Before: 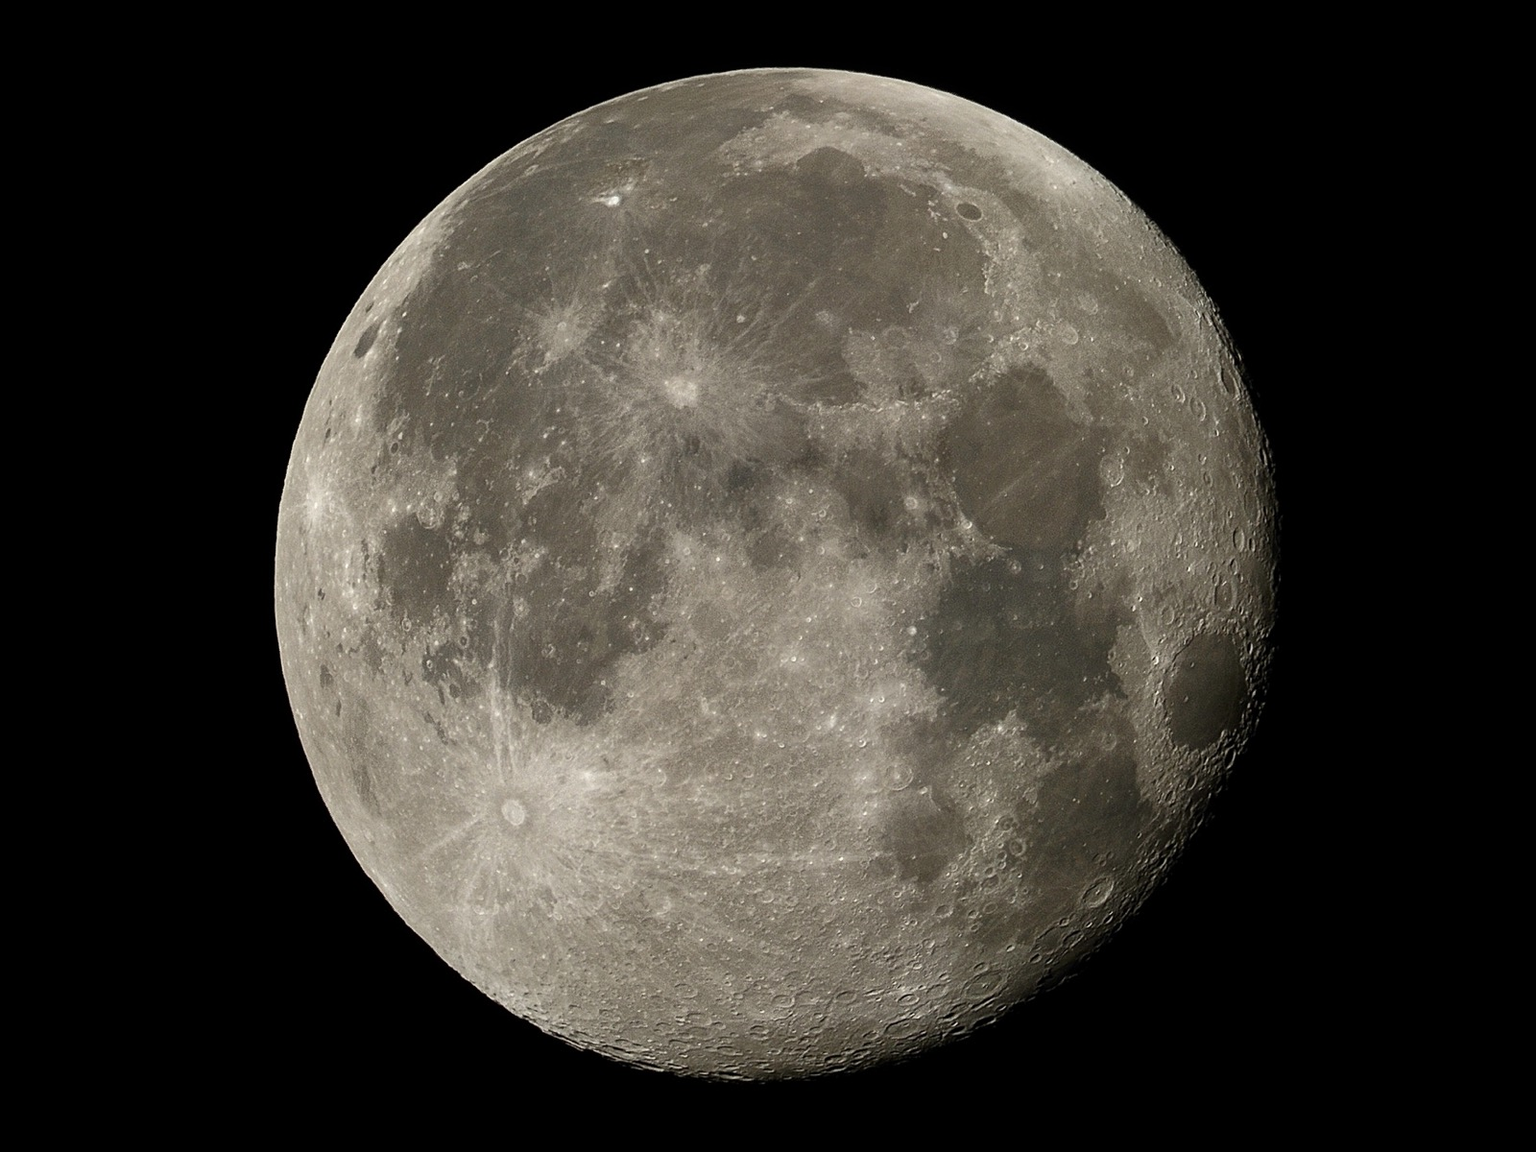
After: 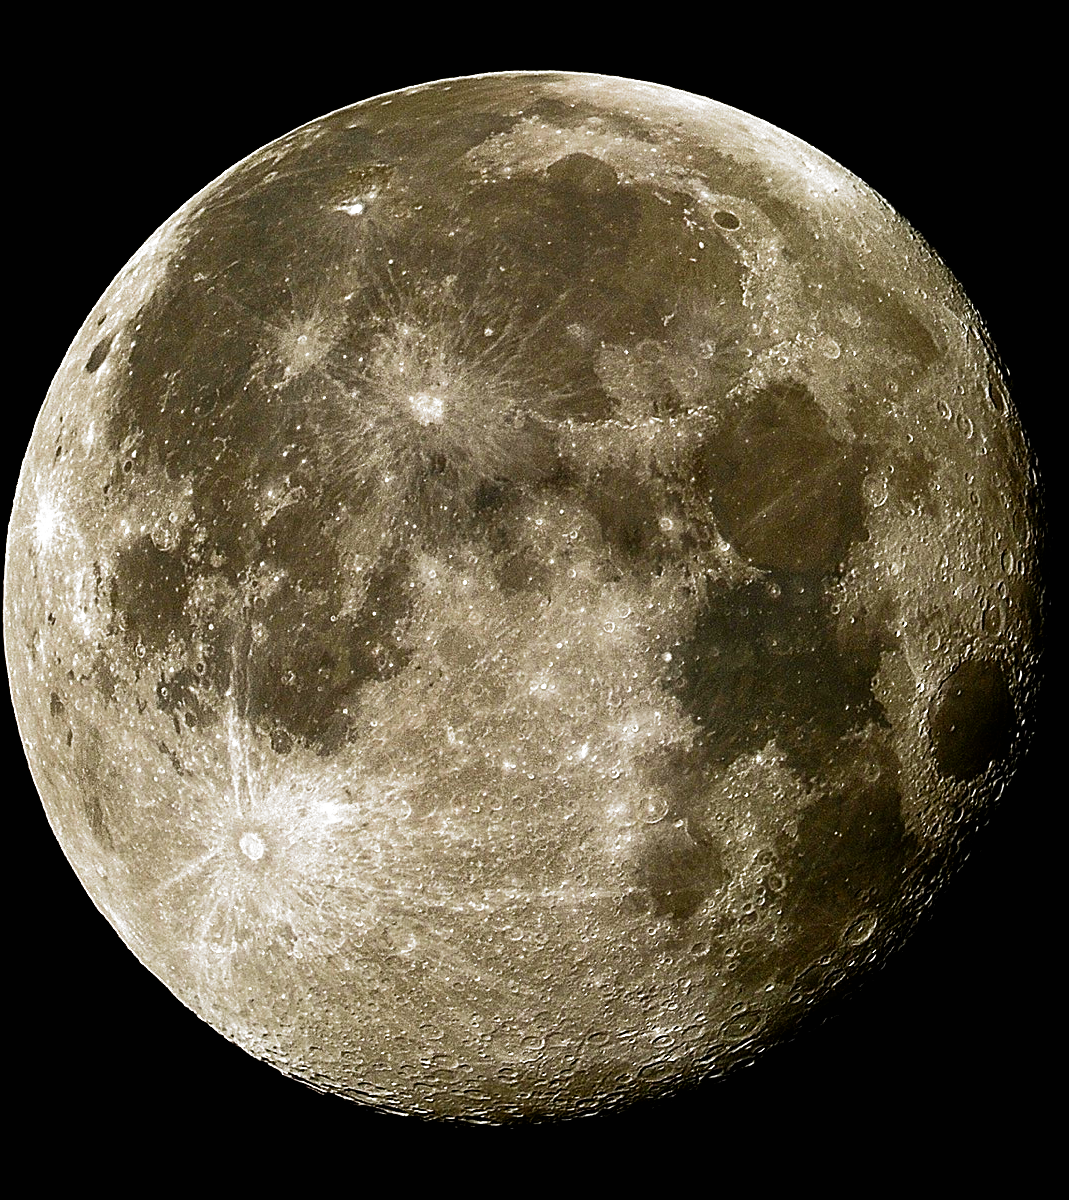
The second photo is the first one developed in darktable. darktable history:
filmic rgb: black relative exposure -8.2 EV, white relative exposure 2.2 EV, threshold 3 EV, hardness 7.11, latitude 75%, contrast 1.325, highlights saturation mix -2%, shadows ↔ highlights balance 30%, preserve chrominance no, color science v5 (2021), contrast in shadows safe, contrast in highlights safe, enable highlight reconstruction true
crop and rotate: left 17.732%, right 15.423%
sharpen: on, module defaults
color balance rgb: linear chroma grading › global chroma 9%, perceptual saturation grading › global saturation 36%, perceptual saturation grading › shadows 35%, perceptual brilliance grading › global brilliance 15%, perceptual brilliance grading › shadows -35%, global vibrance 15%
